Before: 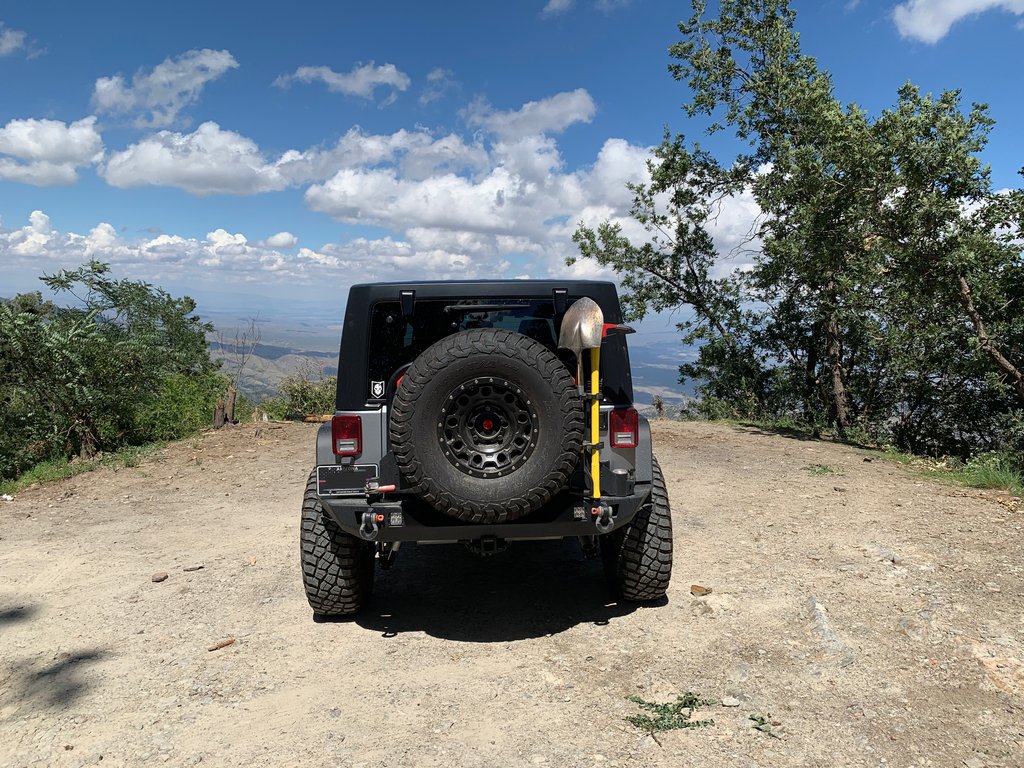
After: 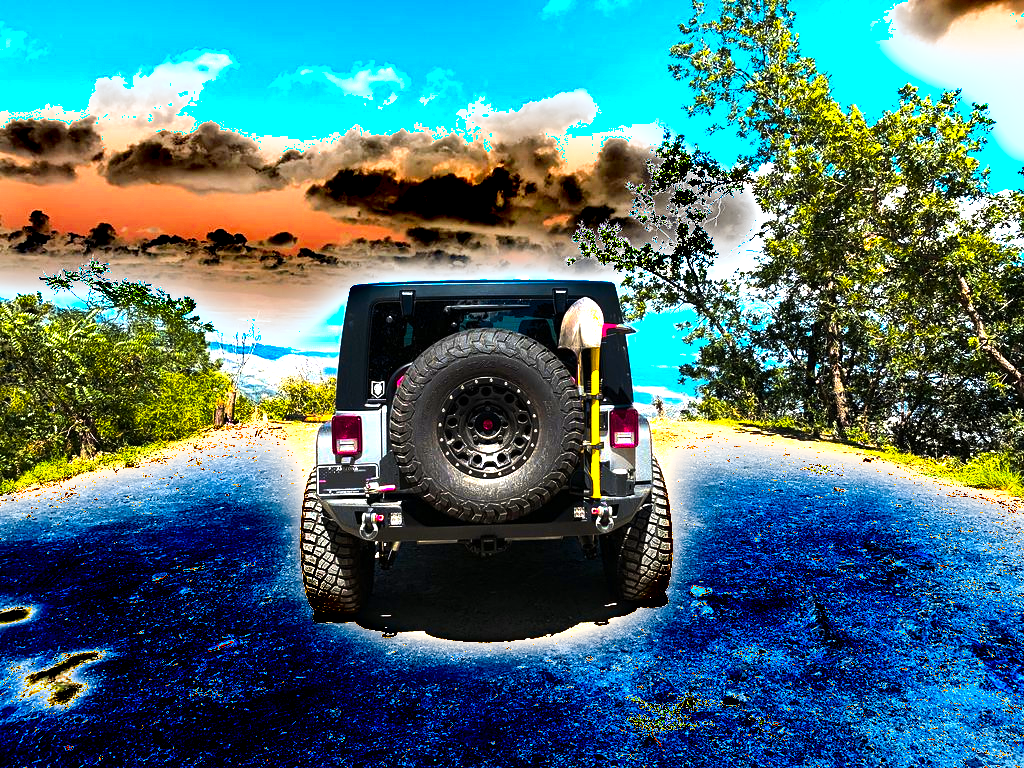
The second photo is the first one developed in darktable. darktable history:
color balance rgb: linear chroma grading › highlights 100%, linear chroma grading › global chroma 23.41%, perceptual saturation grading › global saturation 35.38%, hue shift -10.68°, perceptual brilliance grading › highlights 47.25%, perceptual brilliance grading › mid-tones 22.2%, perceptual brilliance grading › shadows -5.93%
shadows and highlights: radius 44.78, white point adjustment 6.64, compress 79.65%, highlights color adjustment 78.42%, soften with gaussian
exposure: exposure 0.6 EV, compensate highlight preservation false
tone equalizer: -8 EV -0.417 EV, -7 EV -0.389 EV, -6 EV -0.333 EV, -5 EV -0.222 EV, -3 EV 0.222 EV, -2 EV 0.333 EV, -1 EV 0.389 EV, +0 EV 0.417 EV, edges refinement/feathering 500, mask exposure compensation -1.57 EV, preserve details no
